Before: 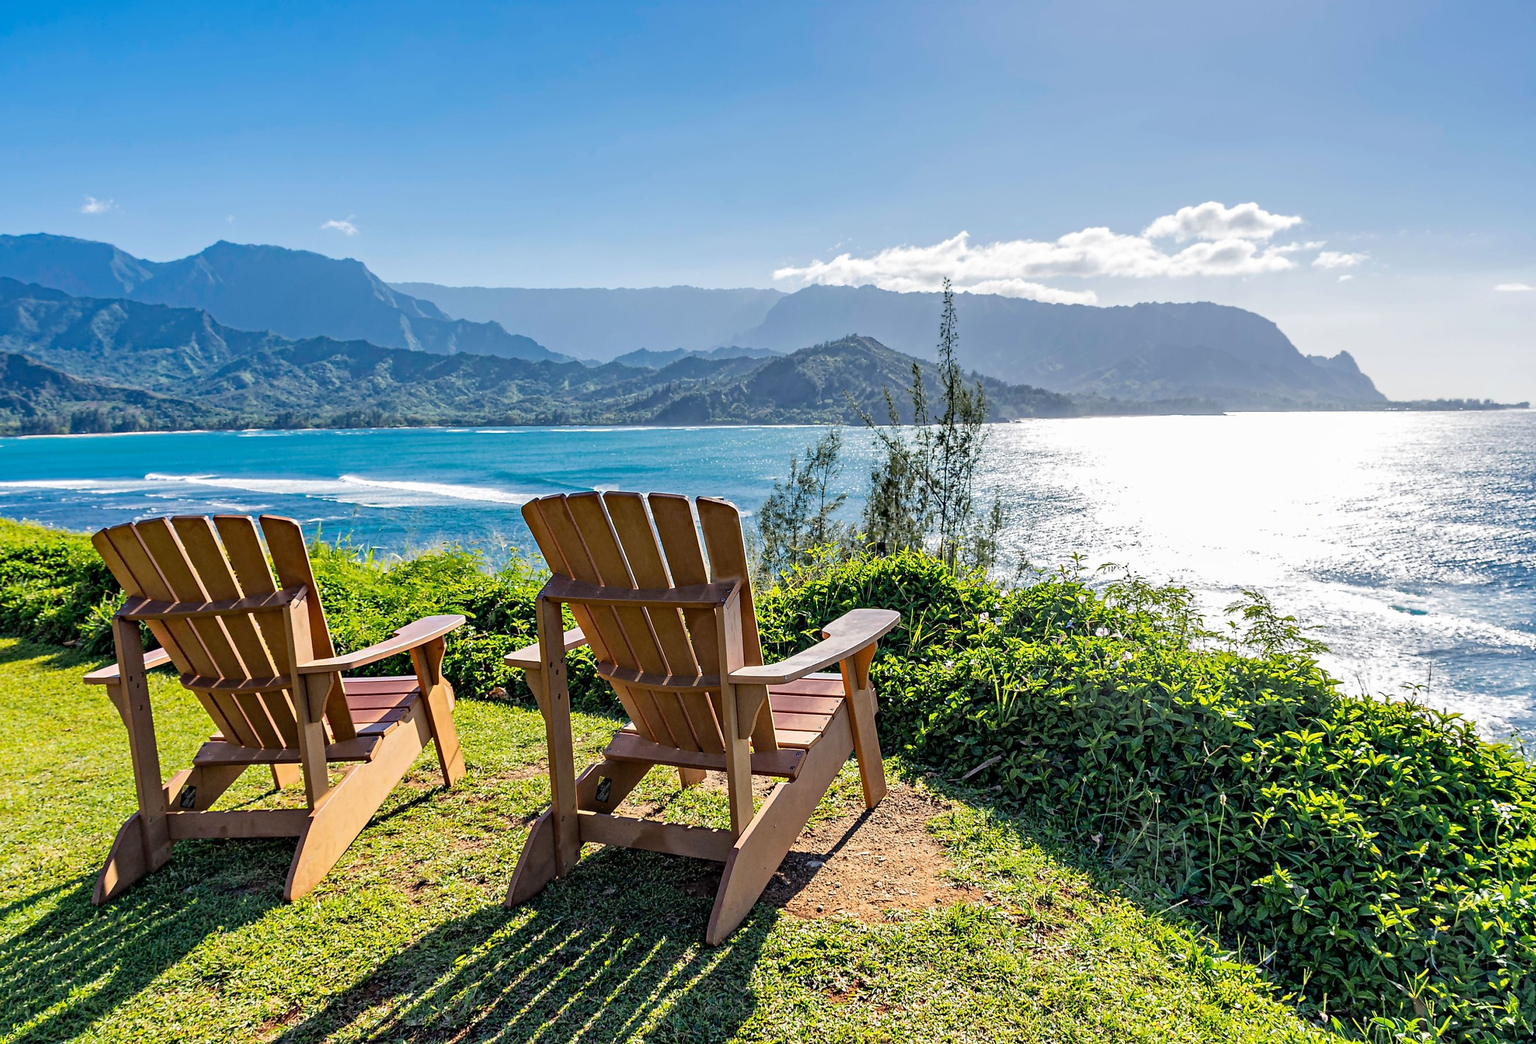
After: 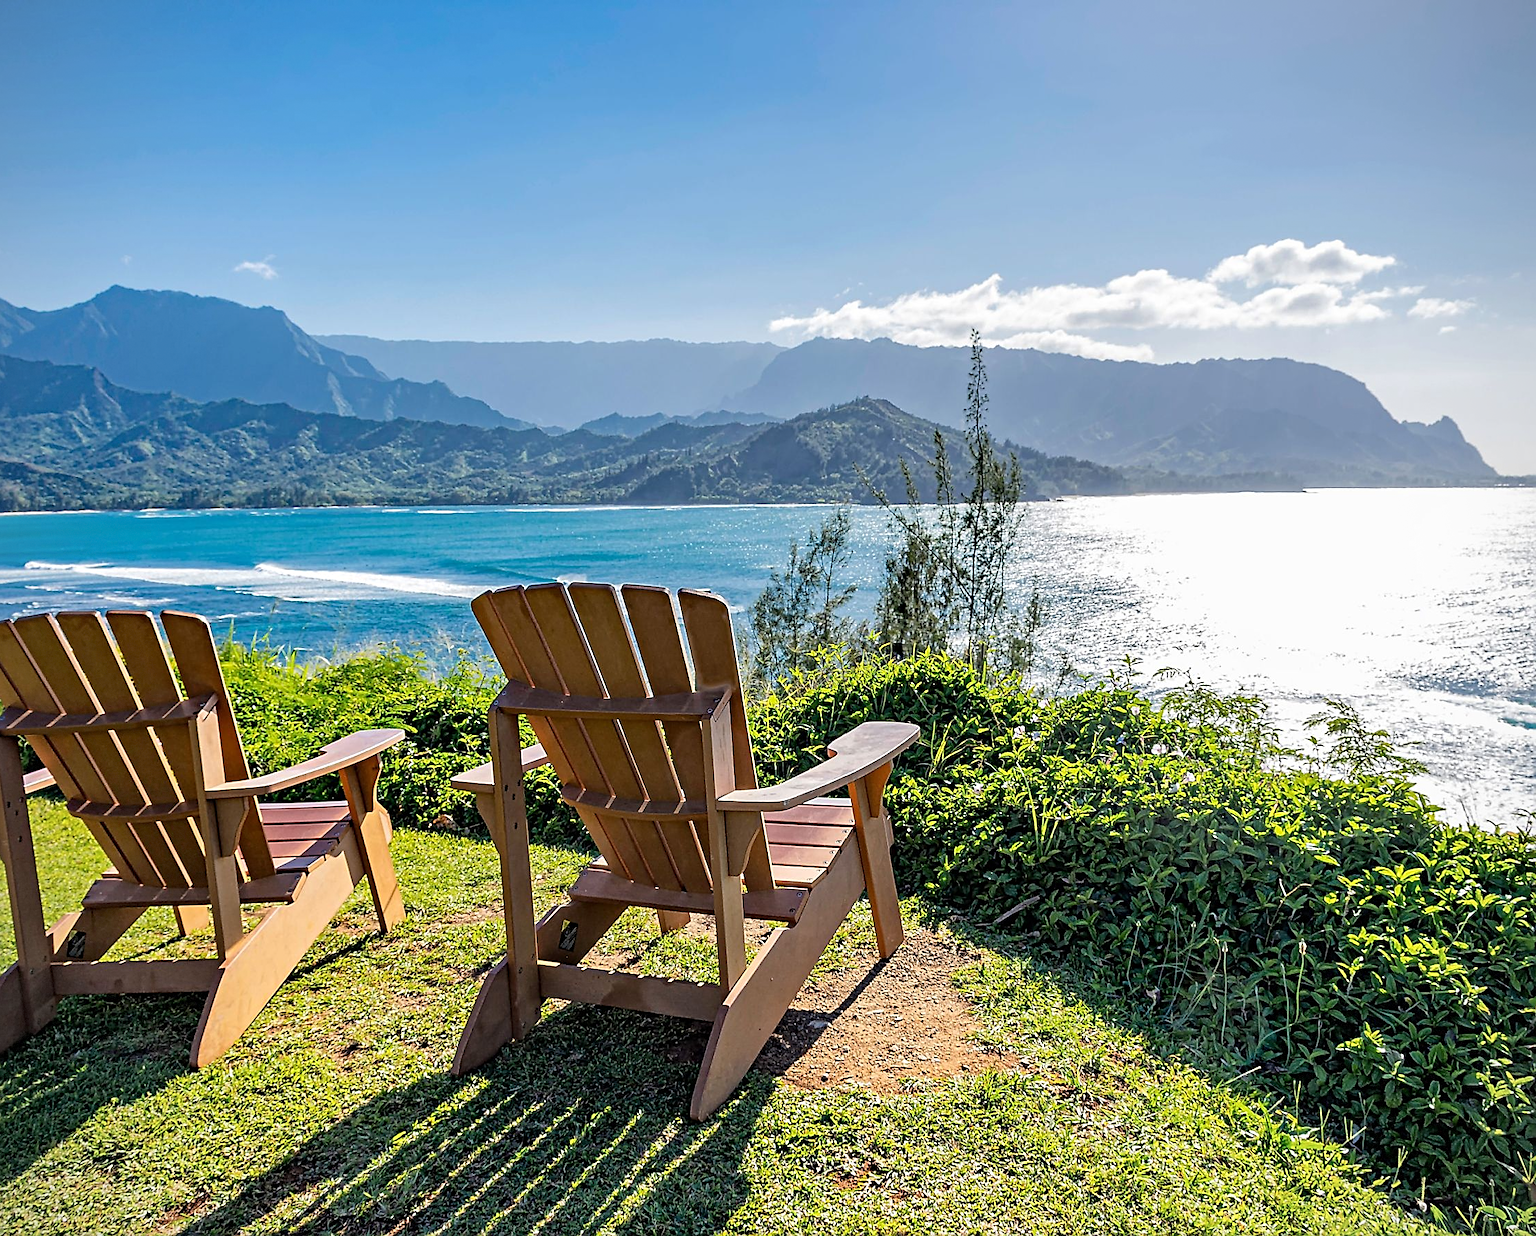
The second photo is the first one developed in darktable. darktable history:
sharpen: on, module defaults
vignetting: fall-off radius 93.35%, dithering 8-bit output
tone equalizer: on, module defaults
crop: left 8.088%, right 7.505%
